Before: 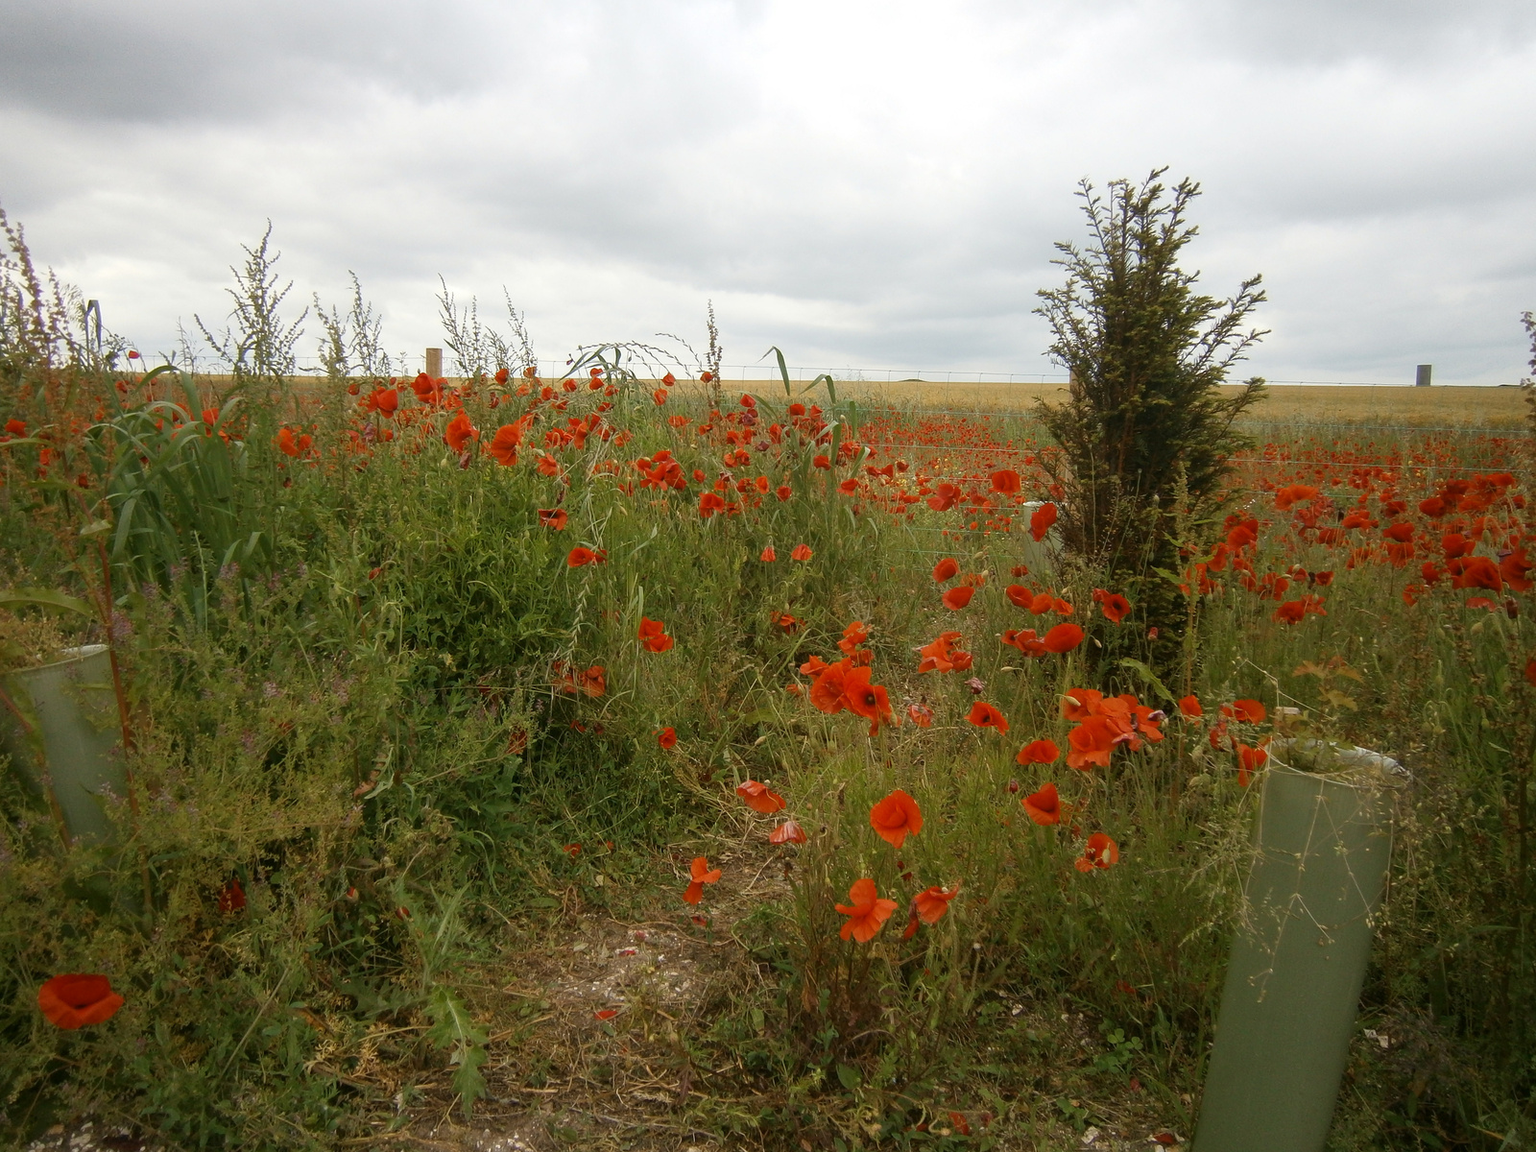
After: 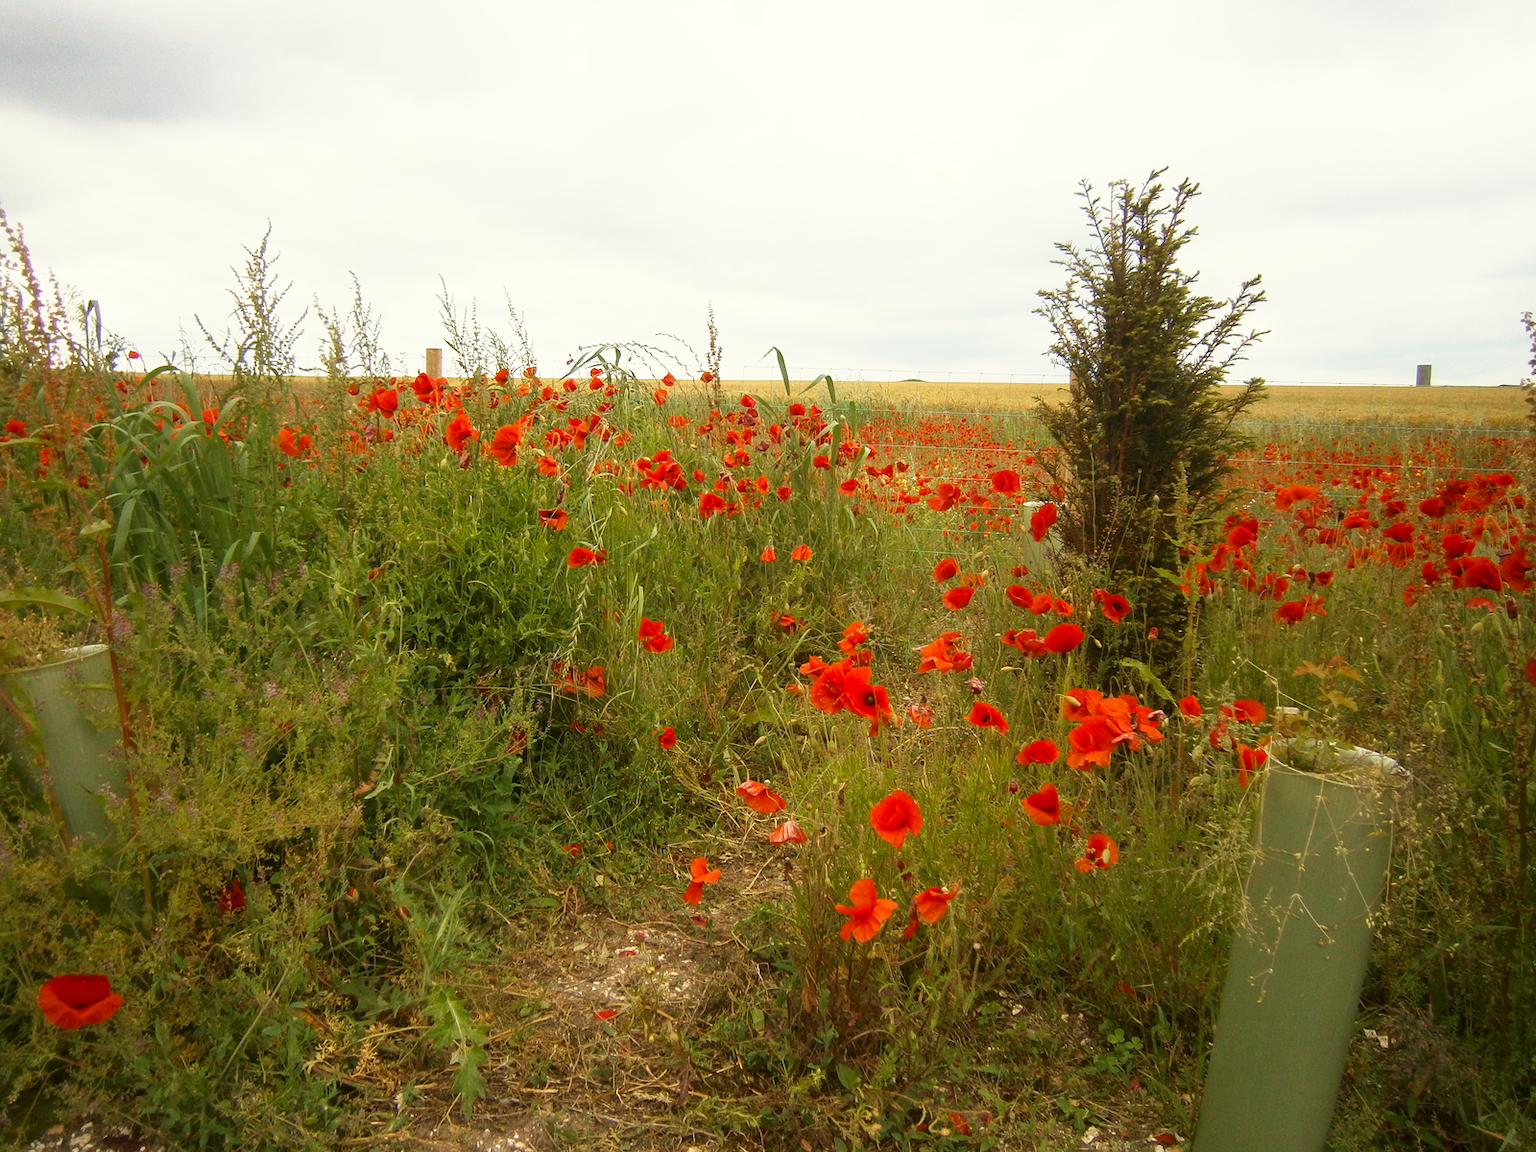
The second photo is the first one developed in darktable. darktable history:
color correction: highlights a* -0.965, highlights b* 4.54, shadows a* 3.57
velvia: strength 14.94%
contrast brightness saturation: saturation 0.099
base curve: curves: ch0 [(0, 0) (0.557, 0.834) (1, 1)], preserve colors none
